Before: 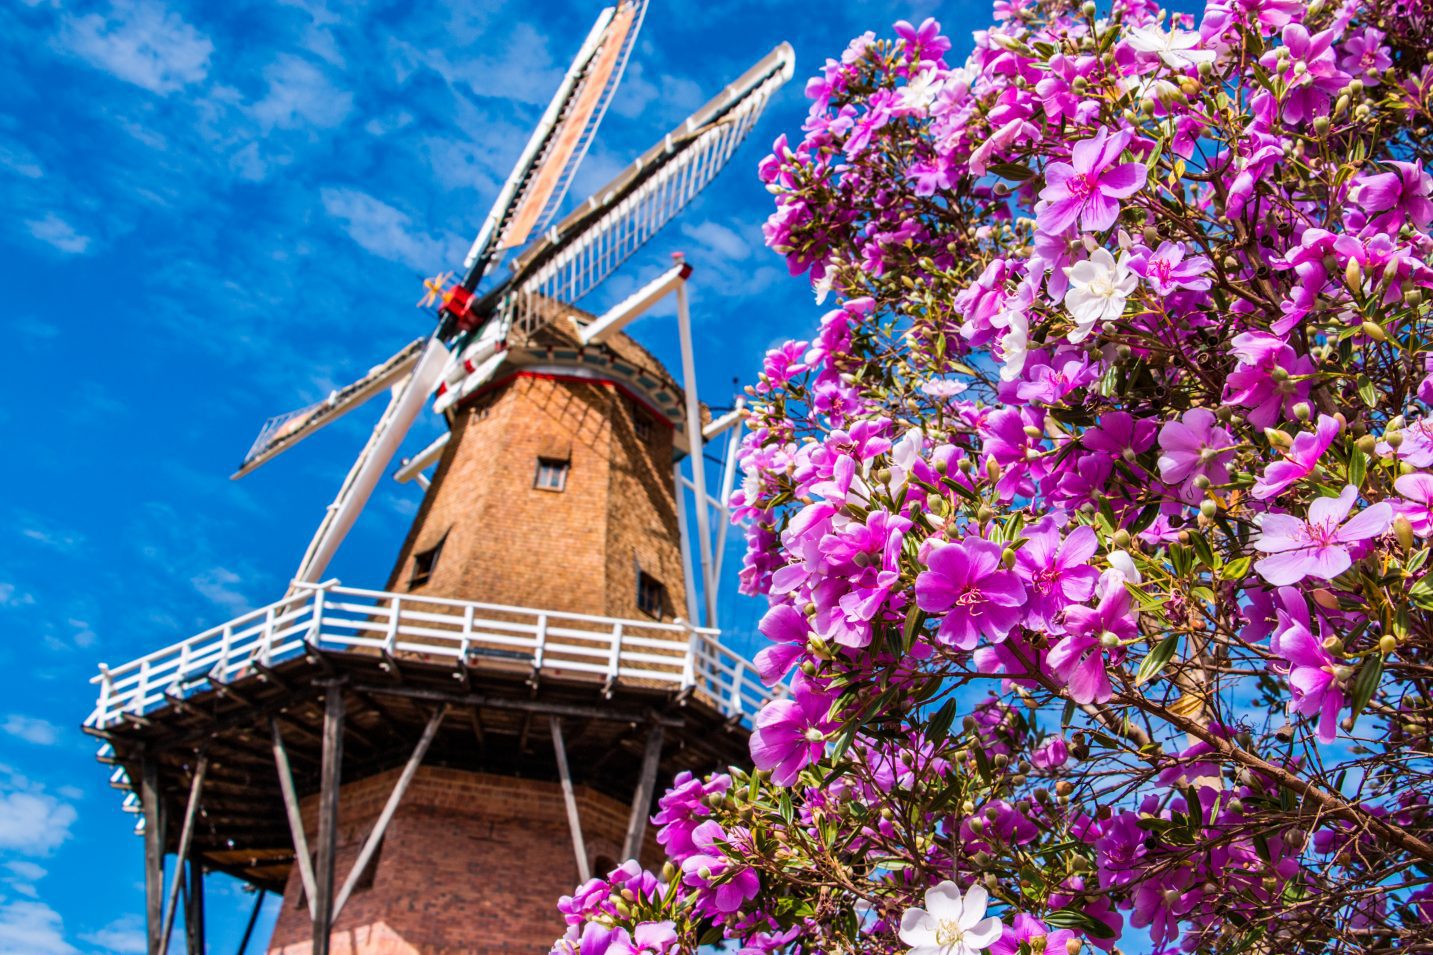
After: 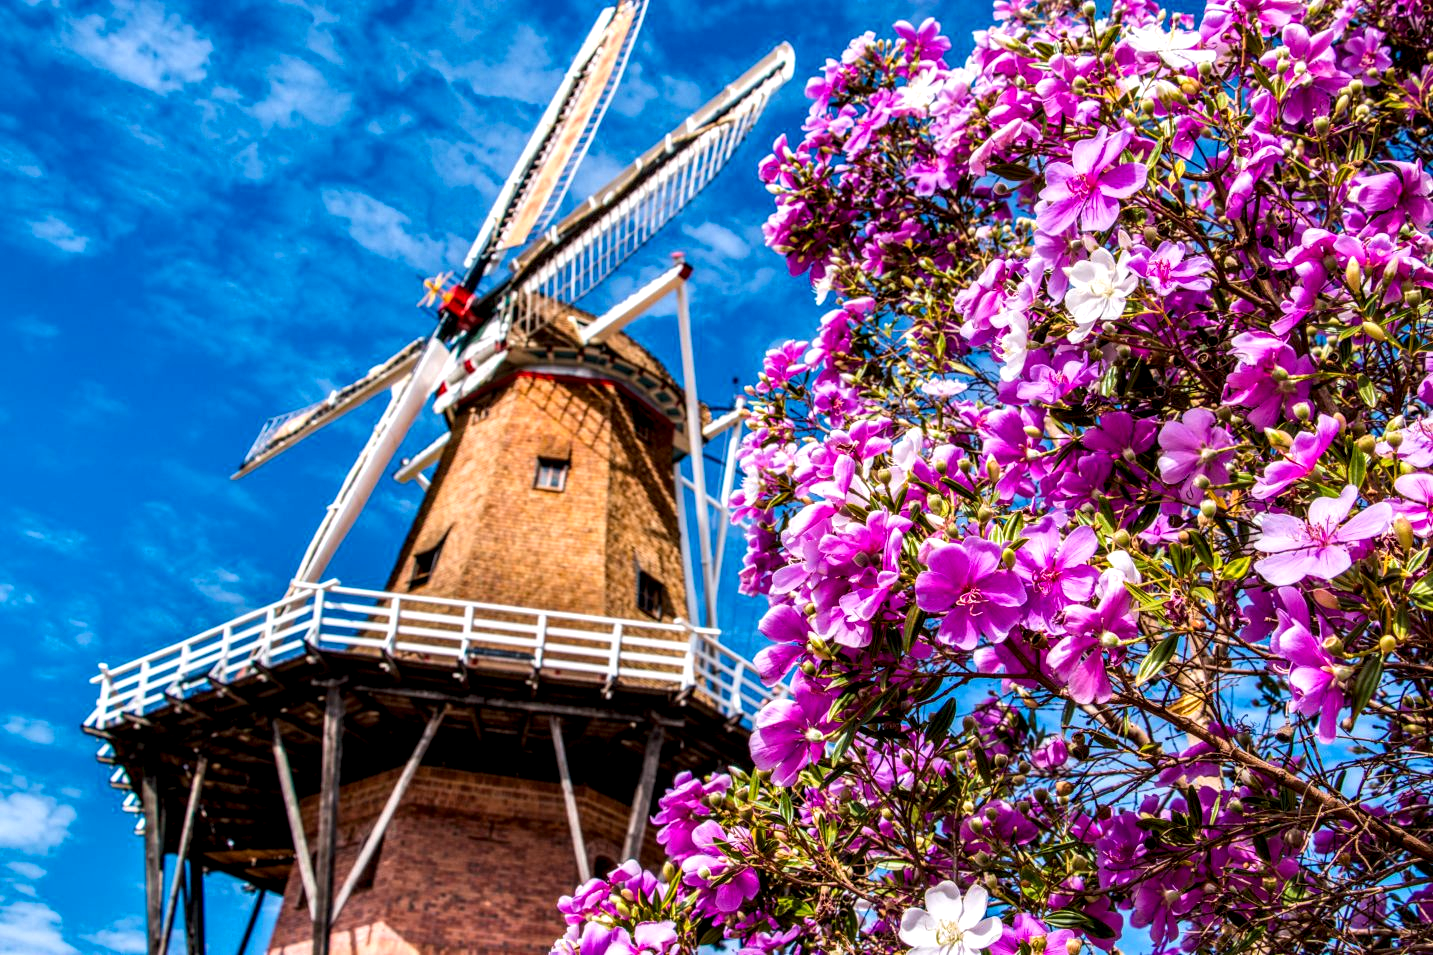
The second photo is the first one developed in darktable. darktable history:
color balance rgb: perceptual saturation grading › global saturation 10%, global vibrance 10%
local contrast: highlights 60%, shadows 60%, detail 160%
